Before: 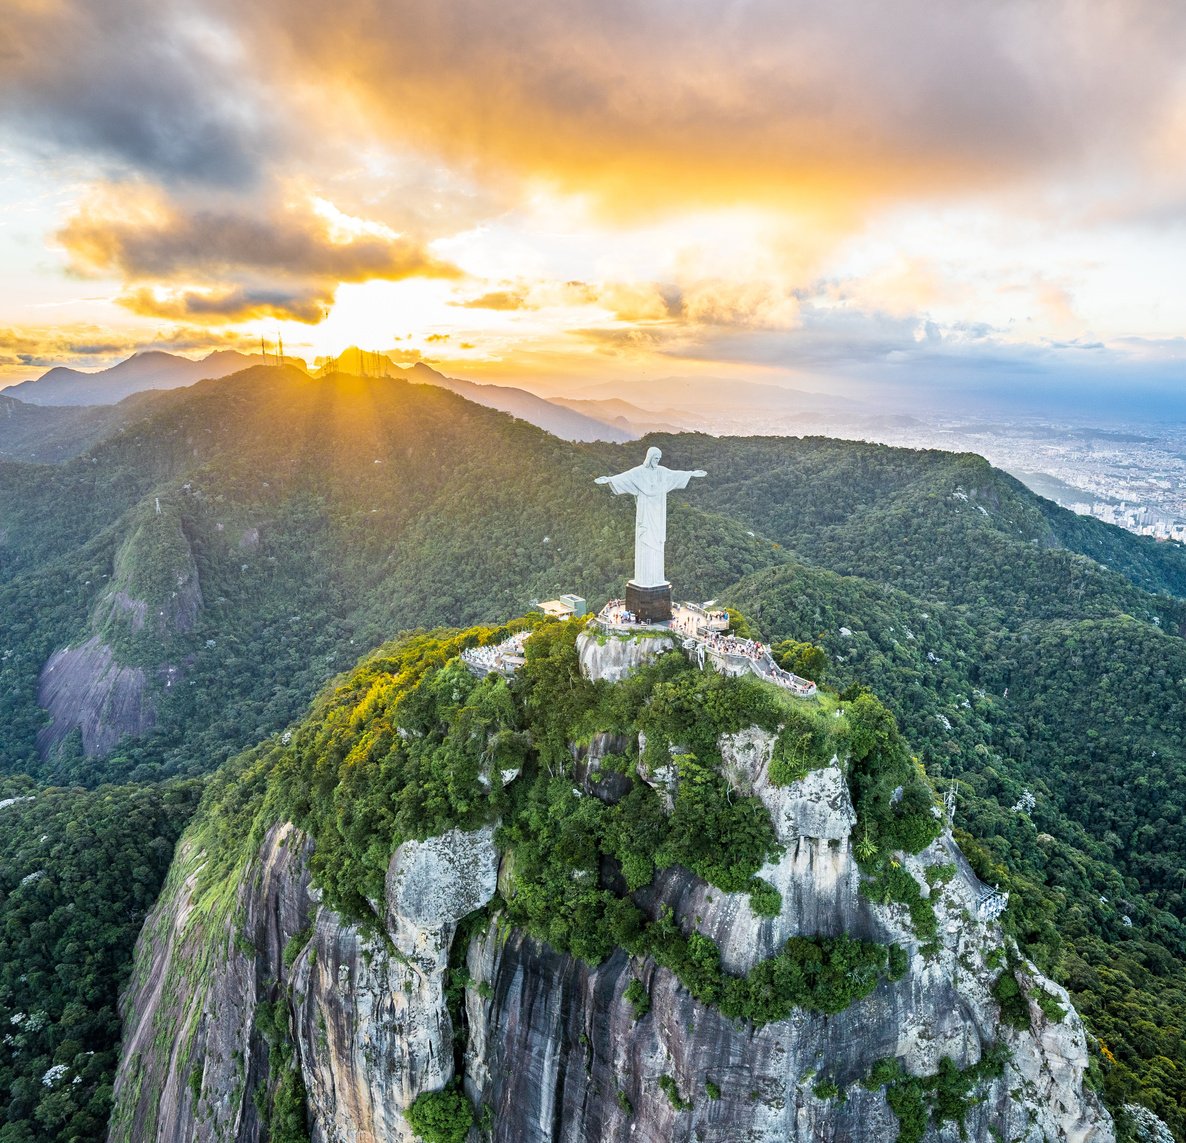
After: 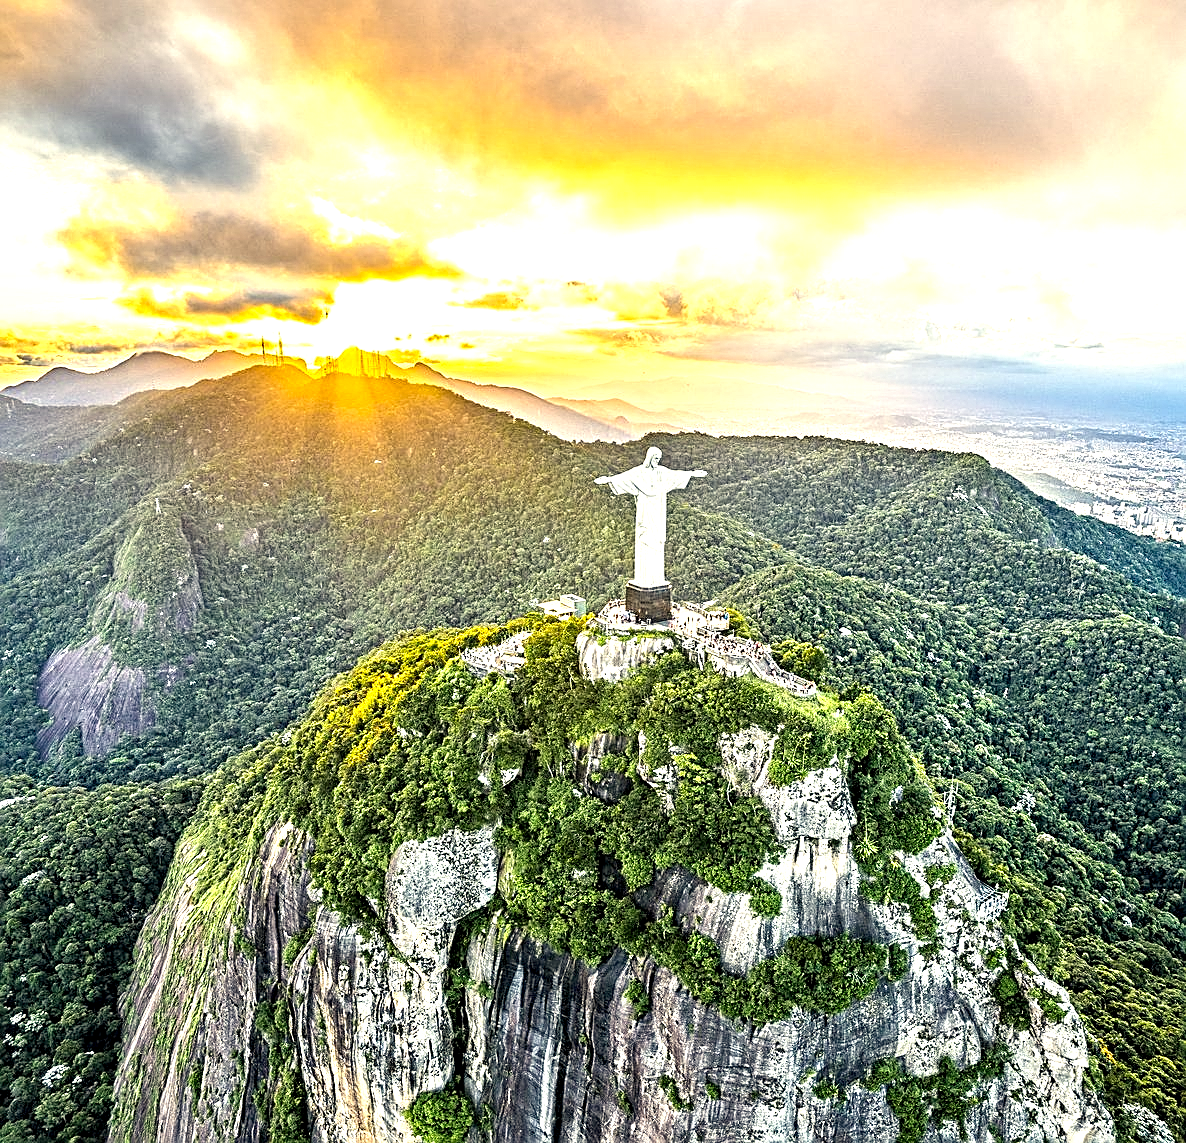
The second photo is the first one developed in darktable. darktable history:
contrast equalizer: octaves 7, y [[0.5, 0.542, 0.583, 0.625, 0.667, 0.708], [0.5 ×6], [0.5 ×6], [0 ×6], [0 ×6]]
sharpen: on, module defaults
exposure: exposure 0.74 EV, compensate highlight preservation false
color correction: highlights a* 1.39, highlights b* 17.83
